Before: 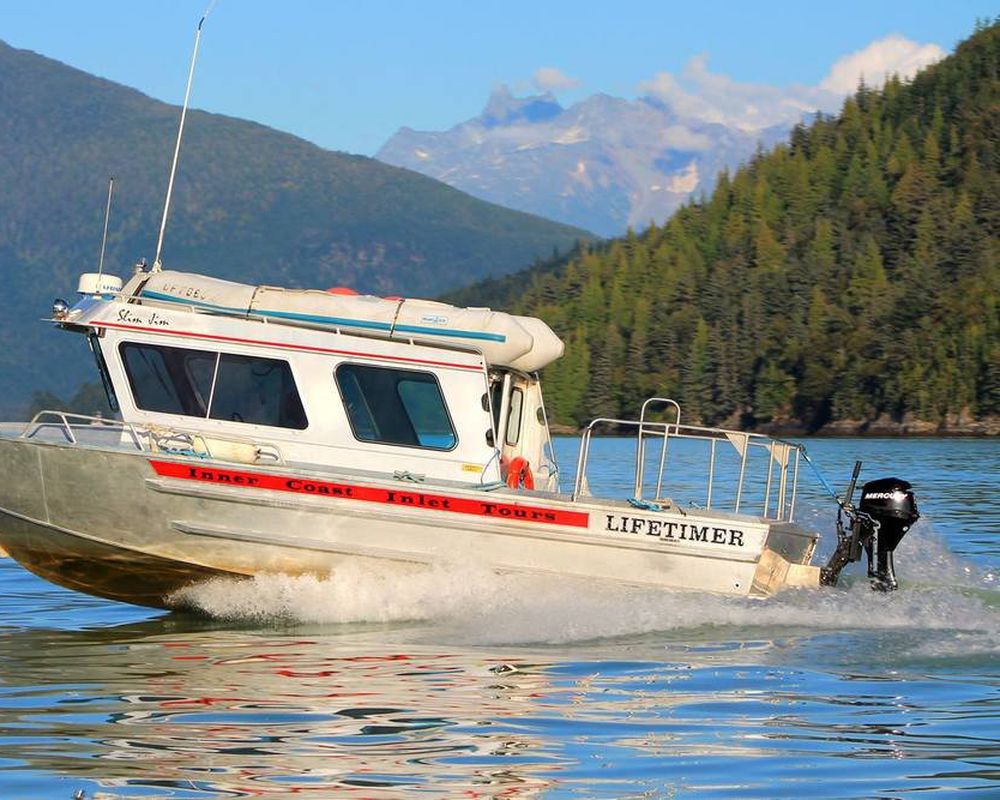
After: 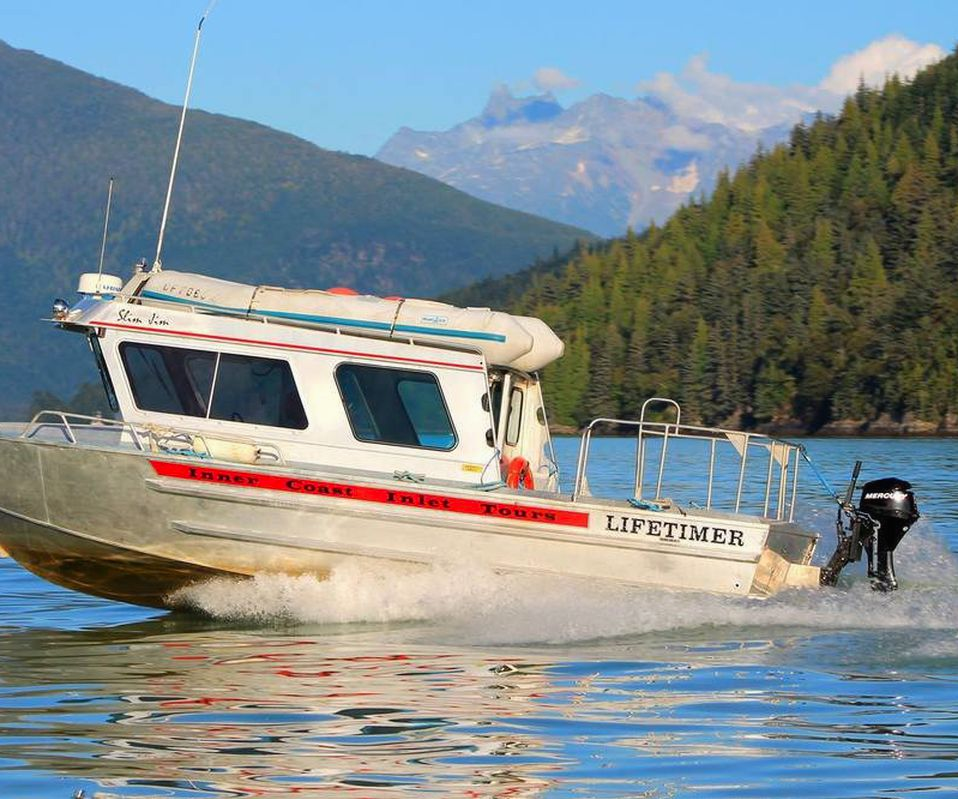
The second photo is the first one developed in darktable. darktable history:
crop: right 4.126%, bottom 0.031%
contrast brightness saturation: contrast -0.02, brightness -0.01, saturation 0.03
